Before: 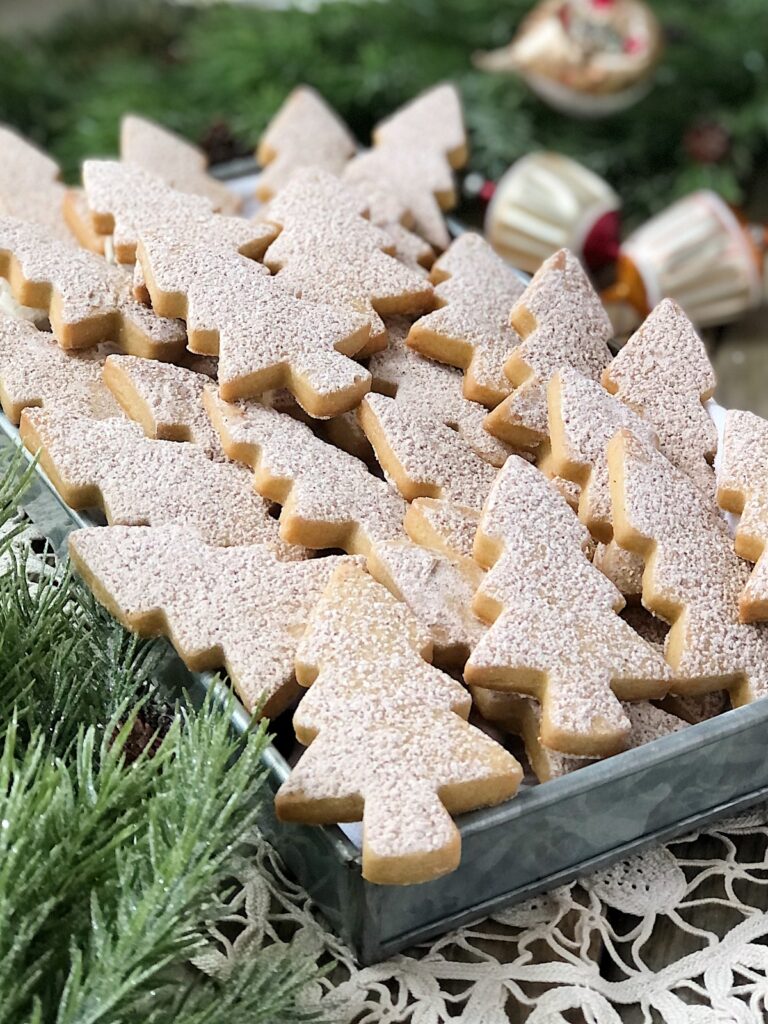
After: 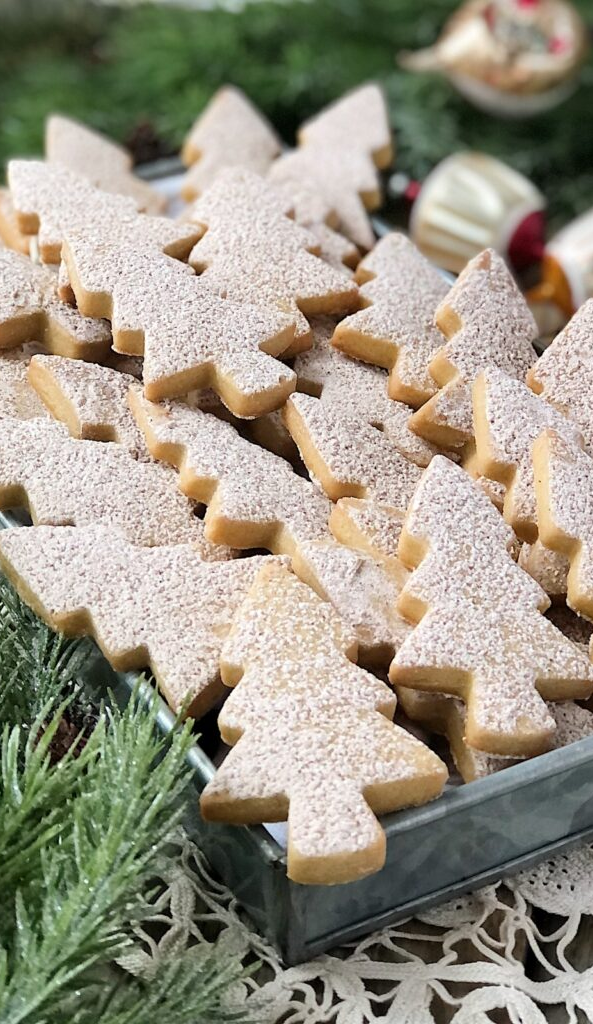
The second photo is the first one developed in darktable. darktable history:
crop: left 9.852%, right 12.894%
